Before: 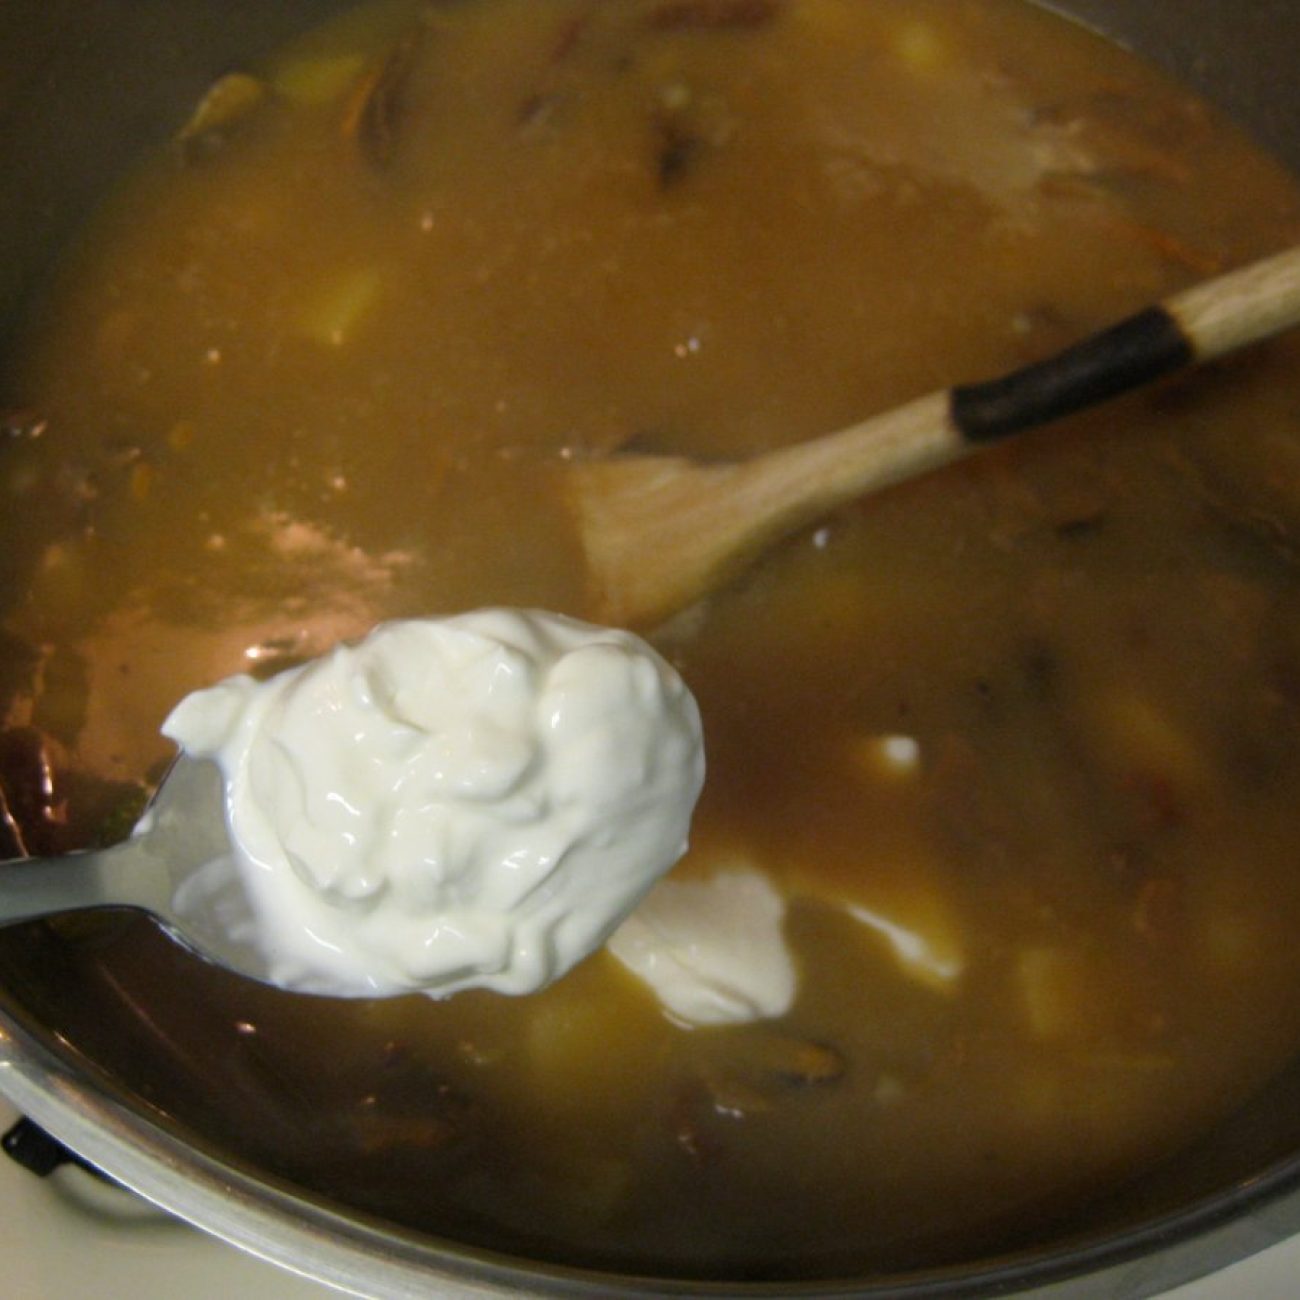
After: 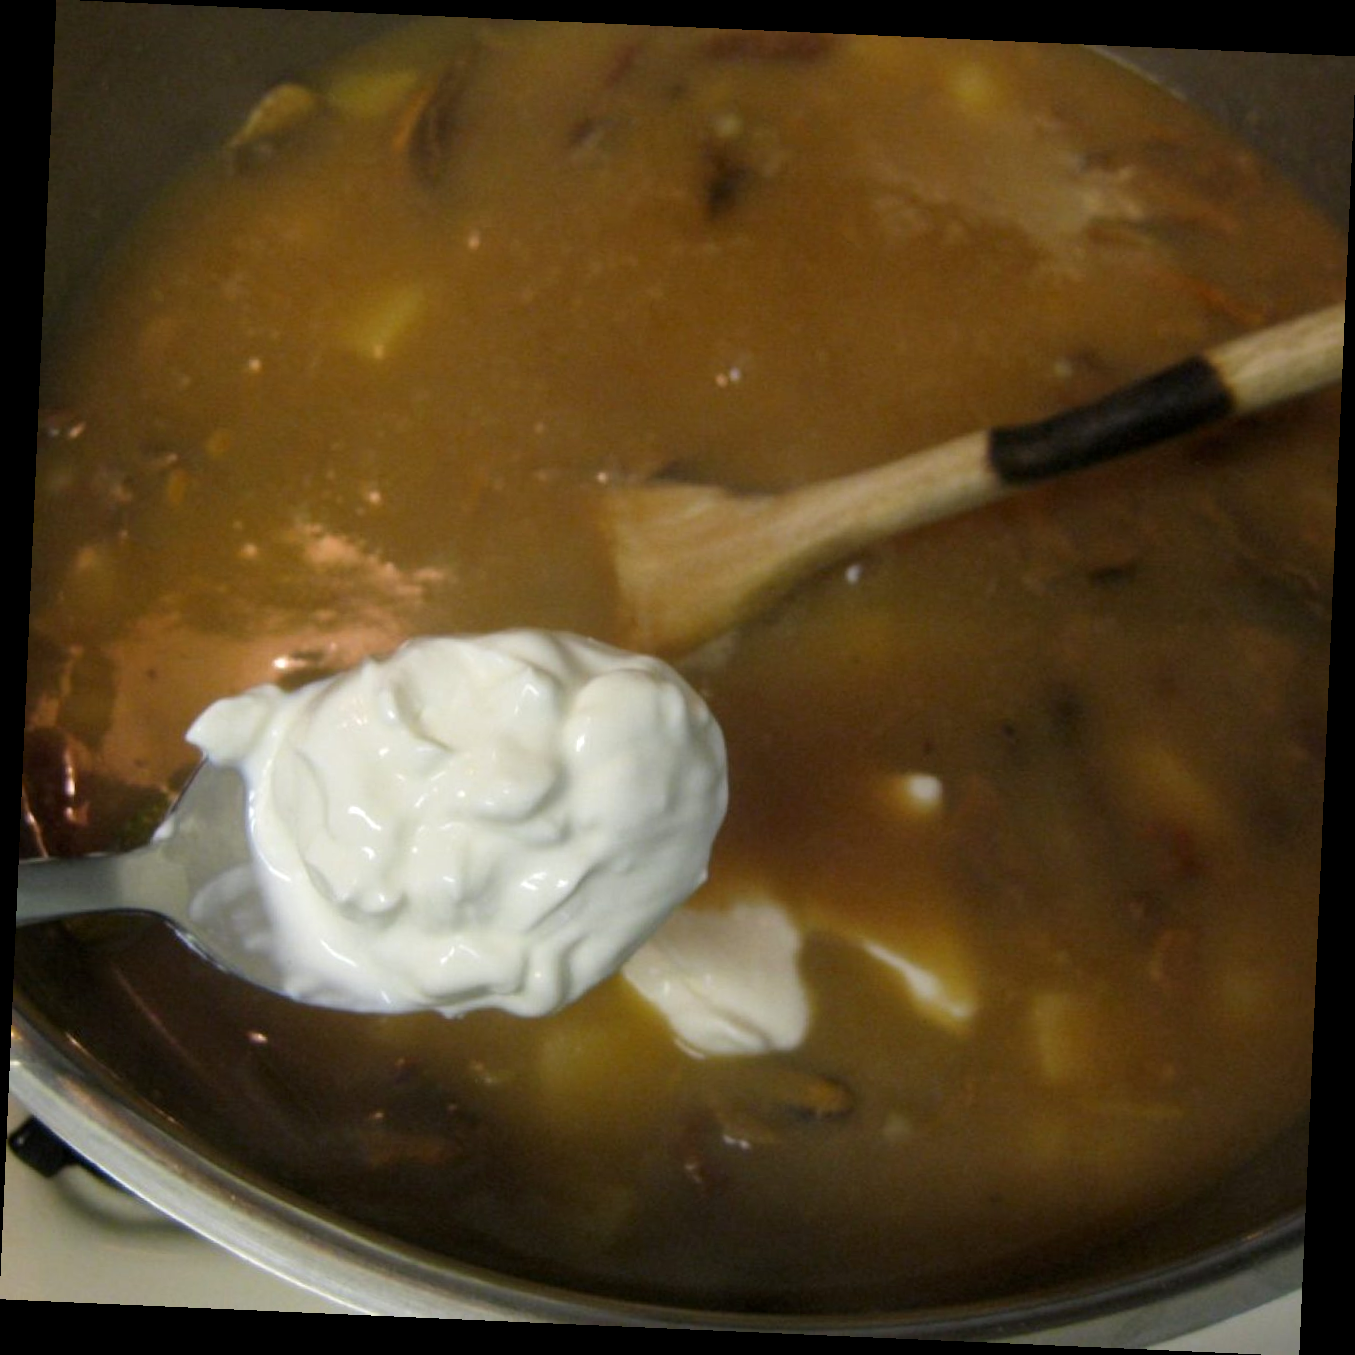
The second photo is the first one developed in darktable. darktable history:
crop and rotate: angle -2.51°
local contrast: mode bilateral grid, contrast 20, coarseness 50, detail 120%, midtone range 0.2
